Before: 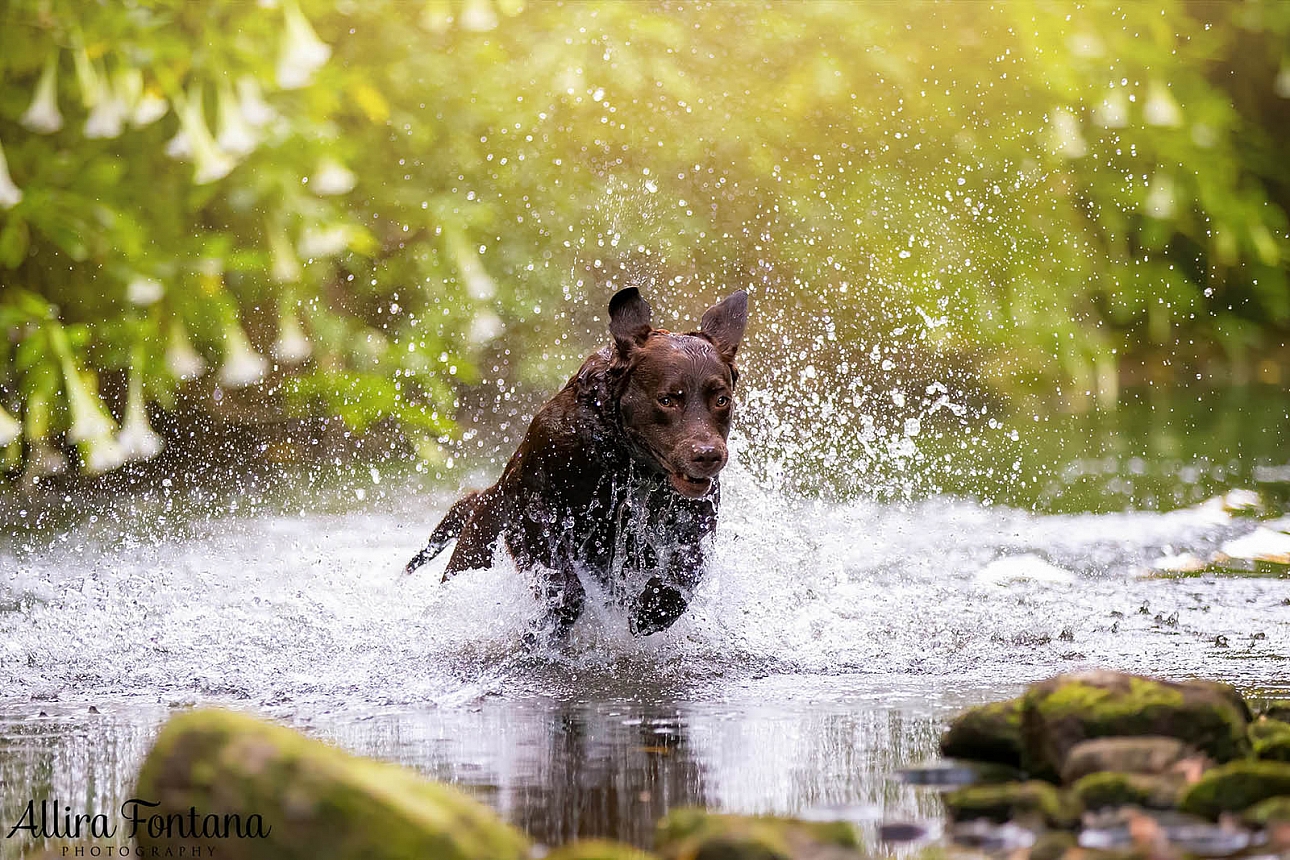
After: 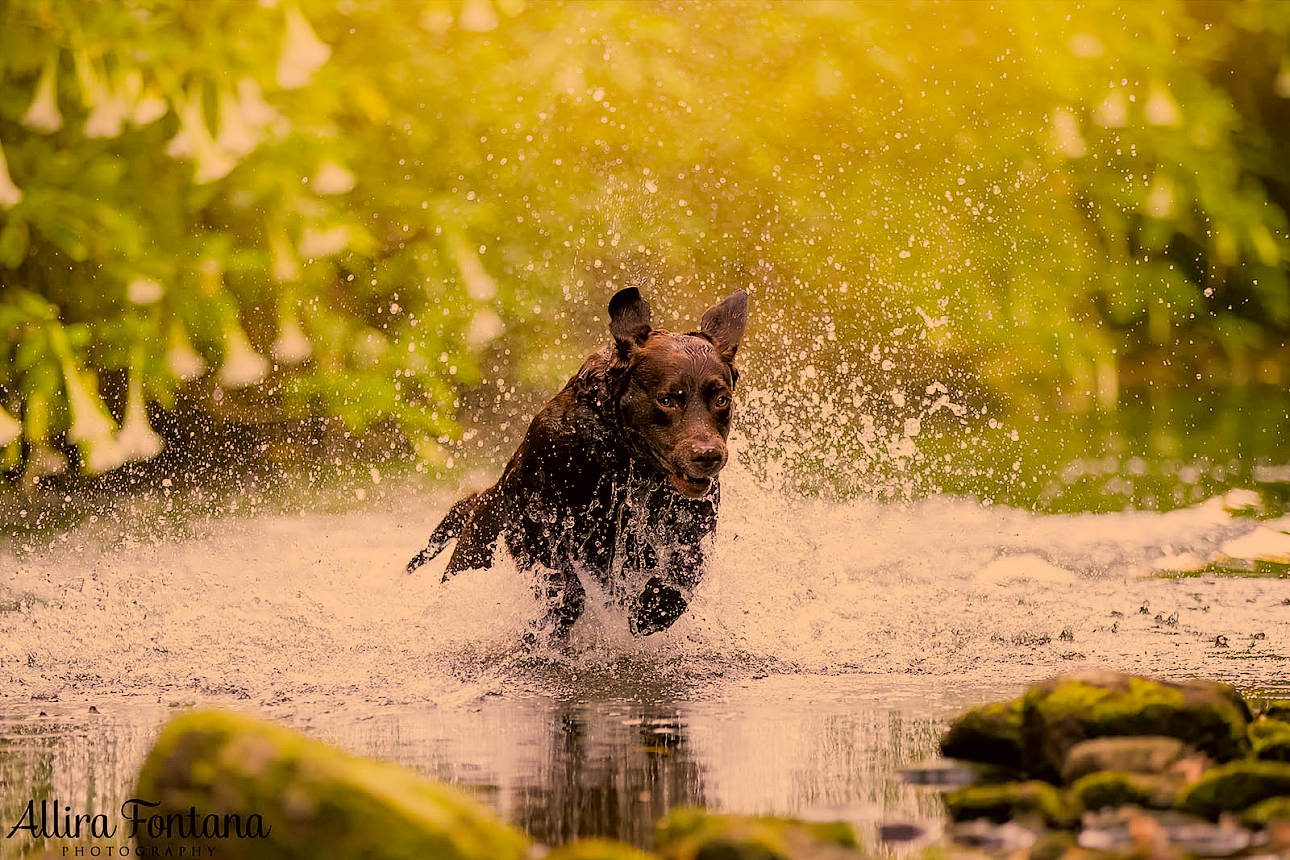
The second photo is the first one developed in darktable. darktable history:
color correction: highlights a* 18.24, highlights b* 36.1, shadows a* 1.03, shadows b* 6.76, saturation 1.02
filmic rgb: black relative exposure -7.65 EV, white relative exposure 4.56 EV, threshold 3.02 EV, hardness 3.61, enable highlight reconstruction true
